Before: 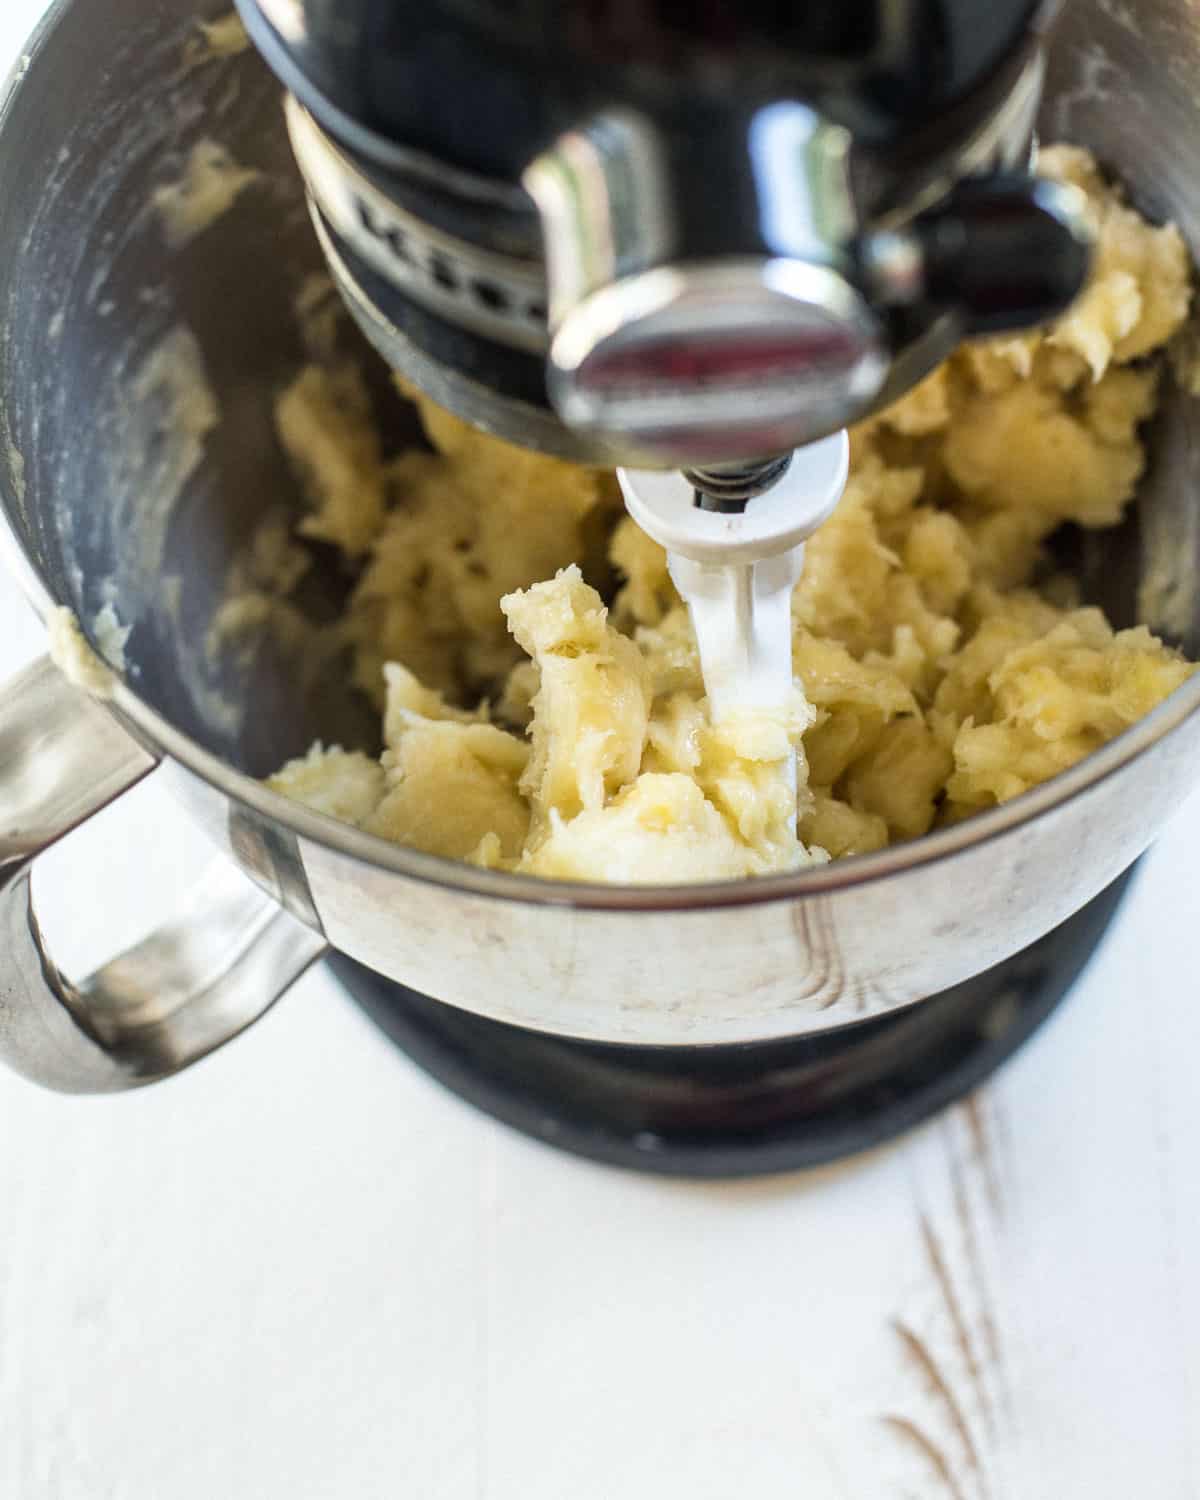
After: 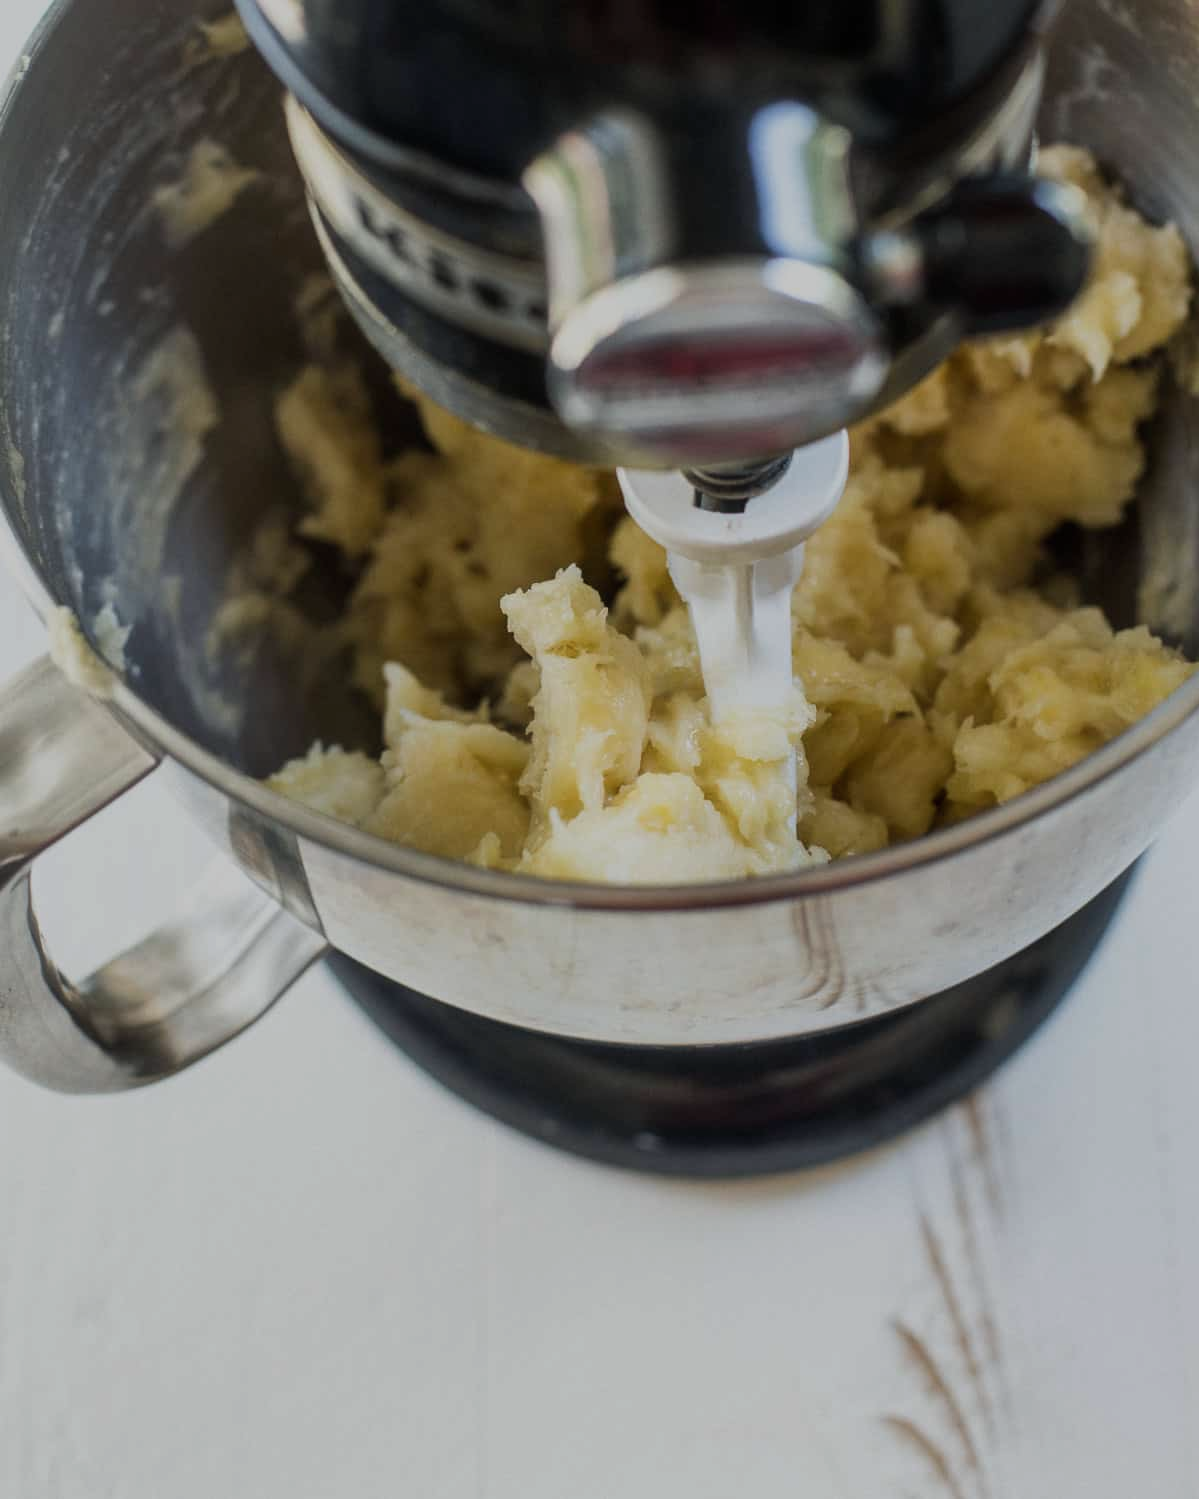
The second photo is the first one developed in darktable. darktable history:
crop: left 0.047%
haze removal: strength -0.099, compatibility mode true, adaptive false
exposure: black level correction 0, exposure -0.84 EV, compensate highlight preservation false
